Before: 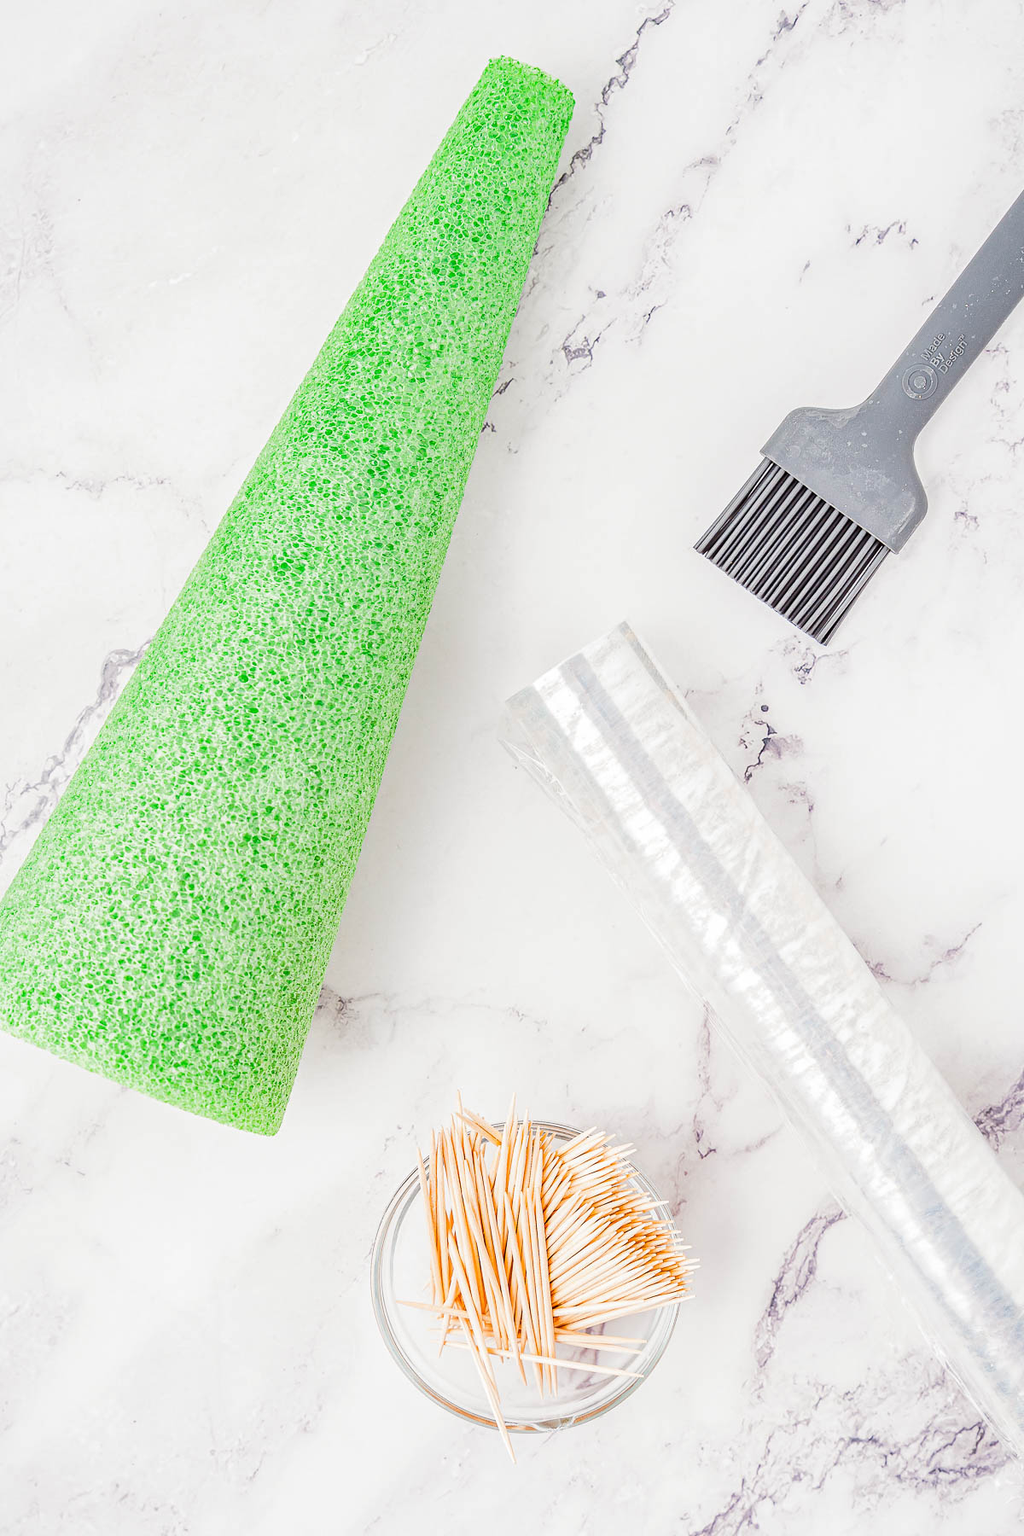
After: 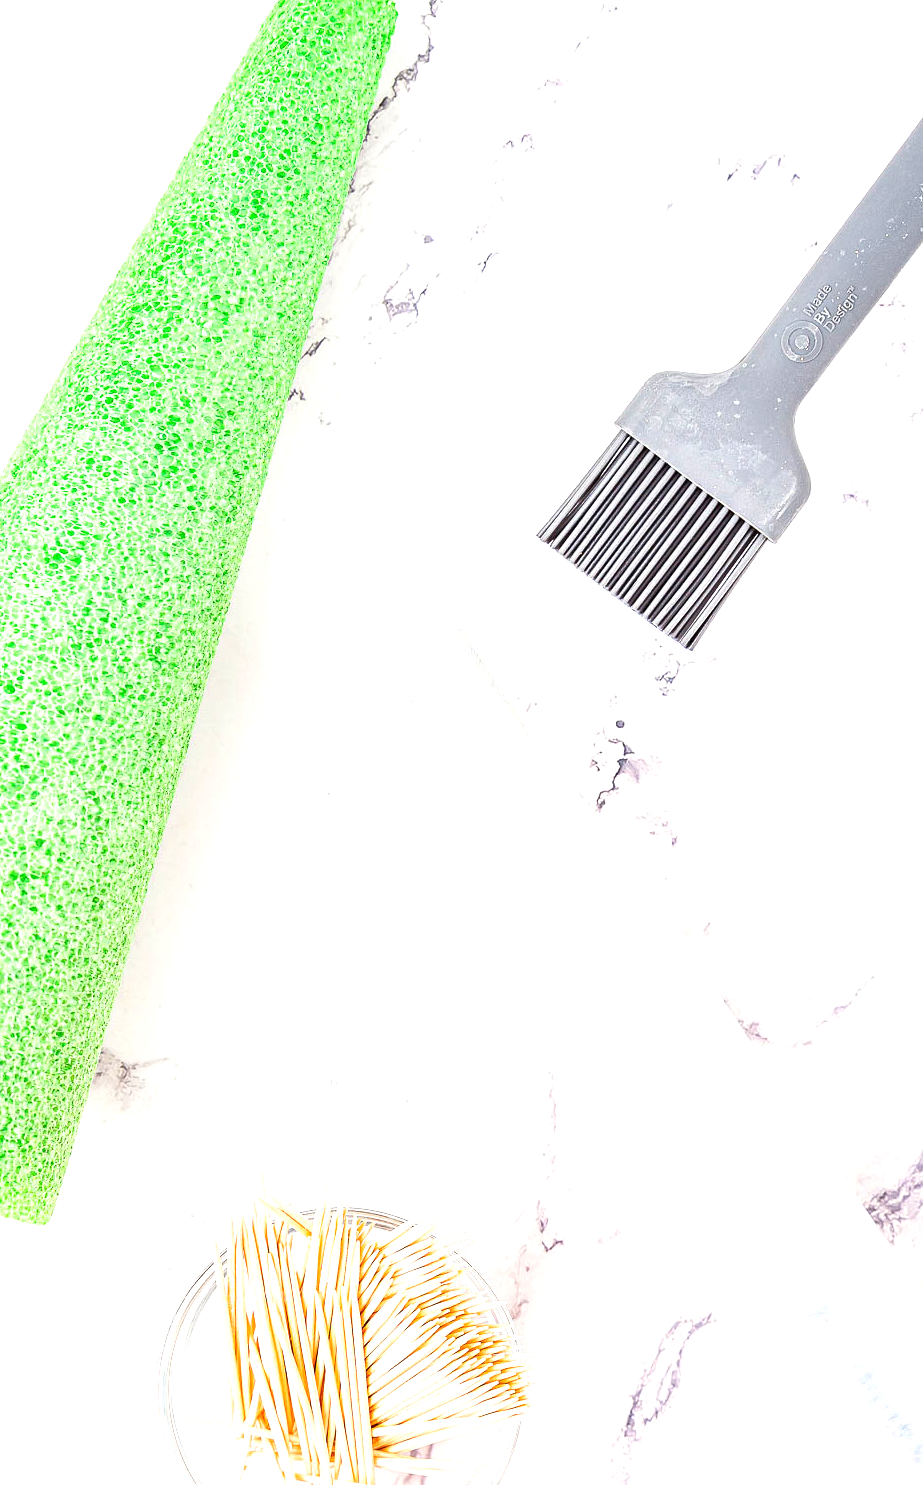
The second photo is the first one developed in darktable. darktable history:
crop: left 23.013%, top 5.899%, bottom 11.576%
exposure: black level correction 0, exposure 0.699 EV, compensate highlight preservation false
